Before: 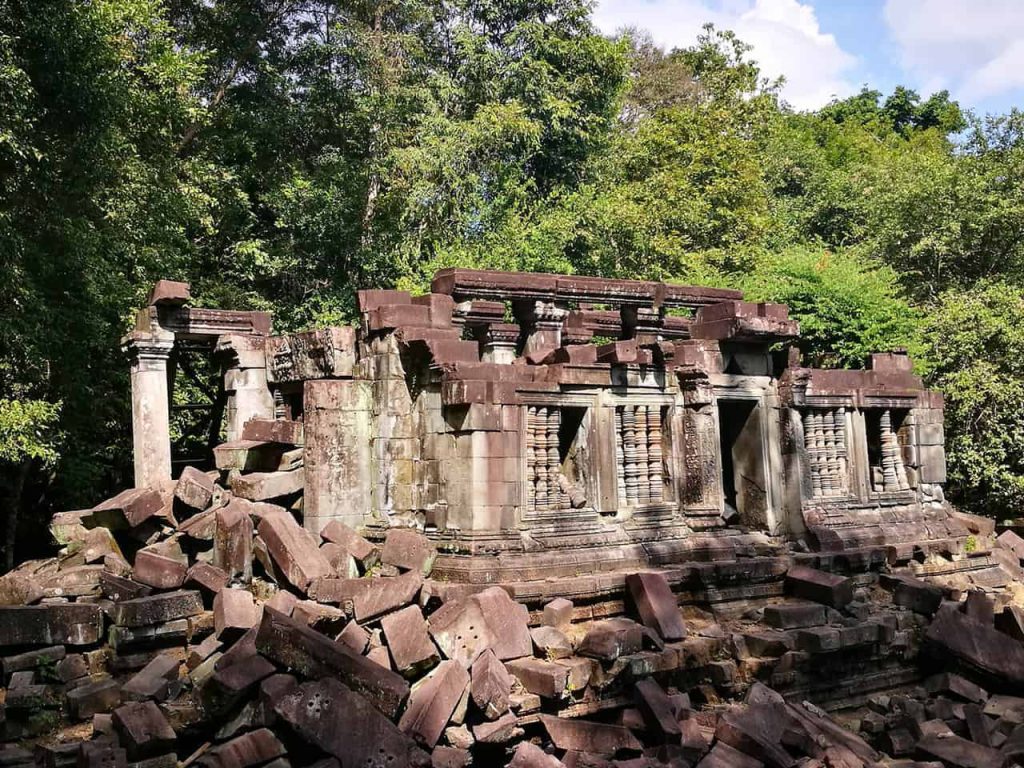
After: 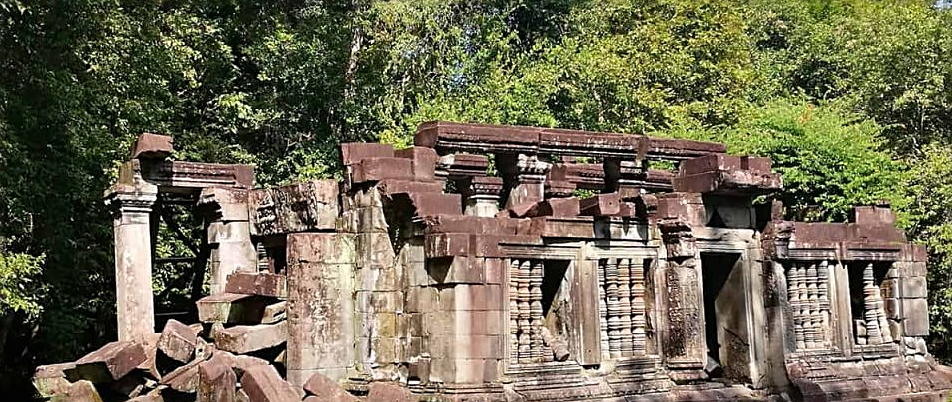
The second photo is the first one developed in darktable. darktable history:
sharpen: on, module defaults
crop: left 1.744%, top 19.225%, right 5.069%, bottom 28.357%
